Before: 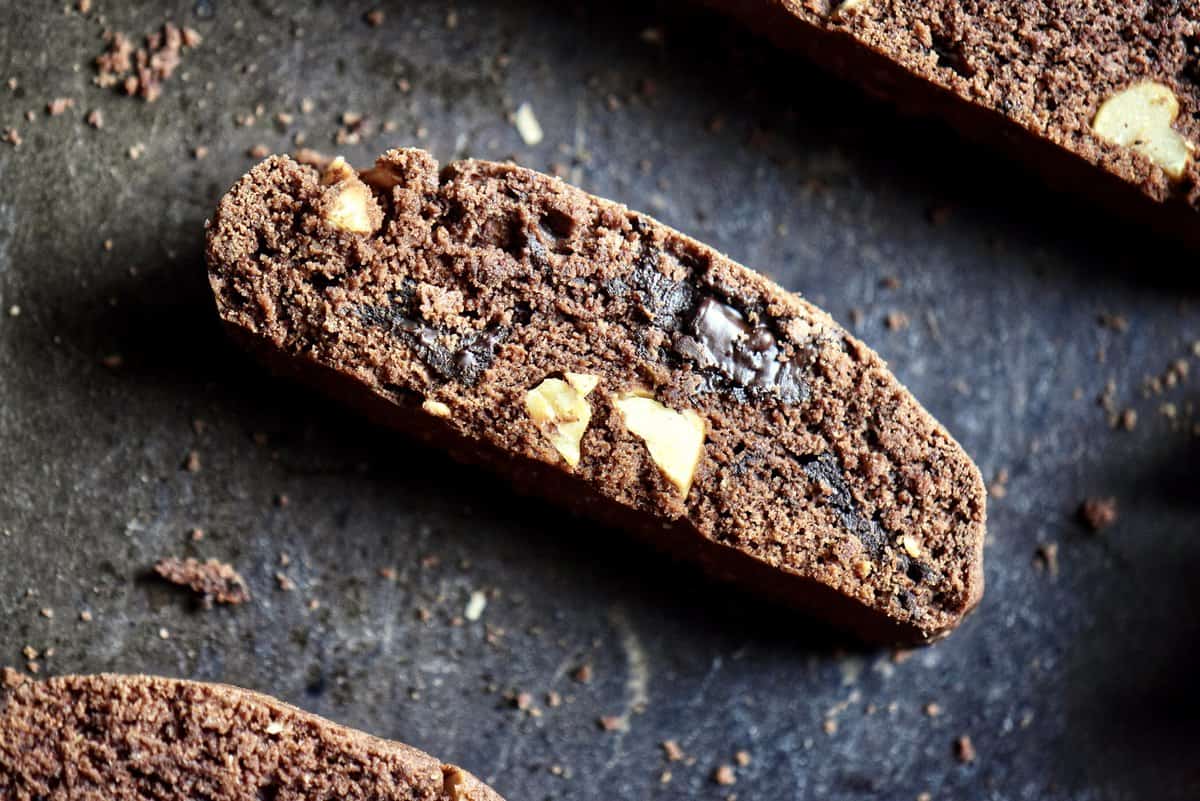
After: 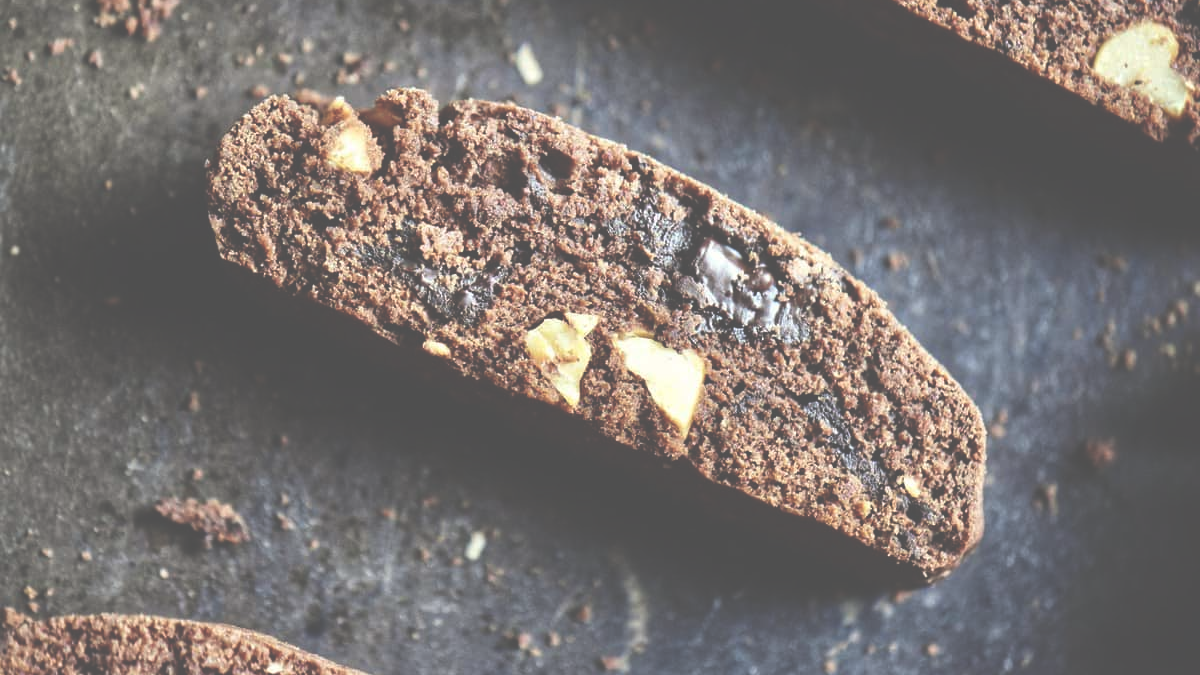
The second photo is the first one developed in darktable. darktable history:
crop: top 7.575%, bottom 8.066%
exposure: black level correction -0.086, compensate highlight preservation false
